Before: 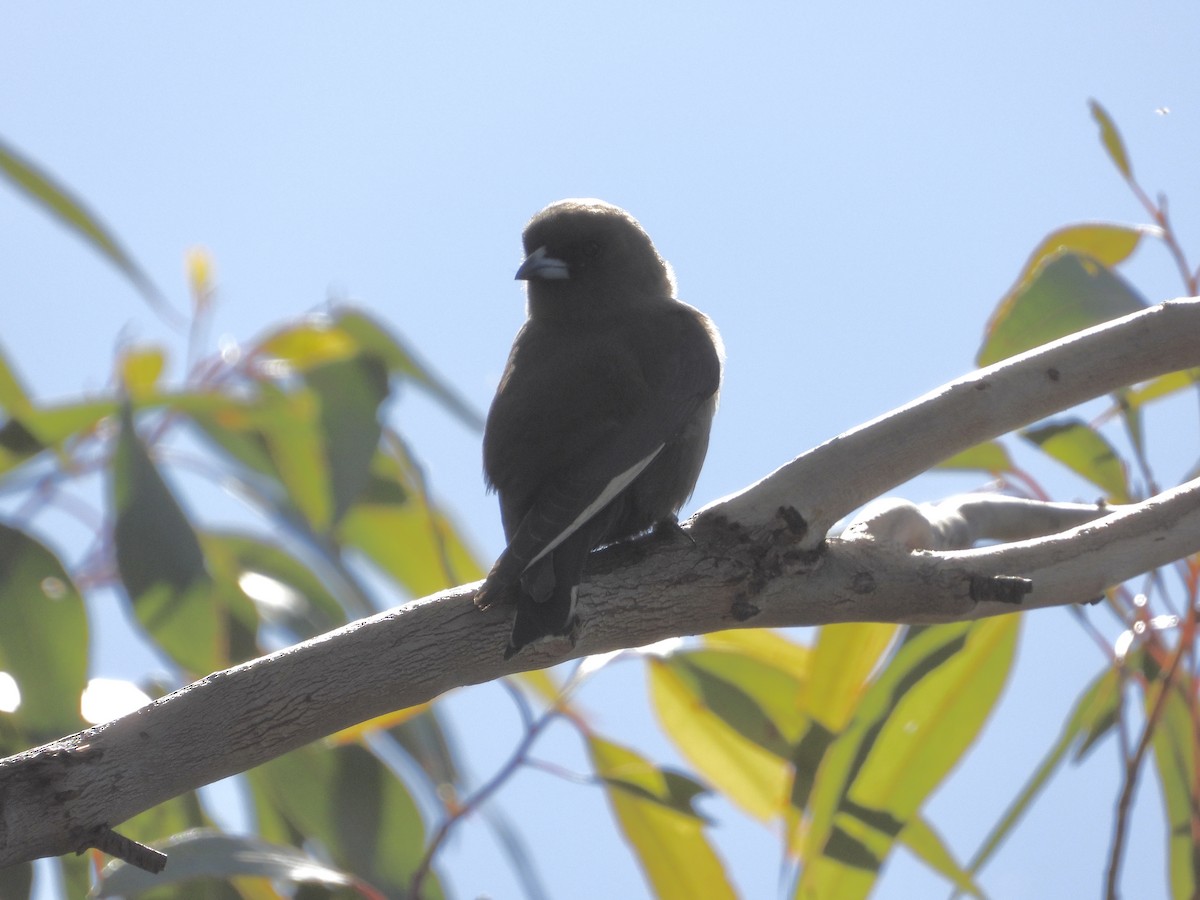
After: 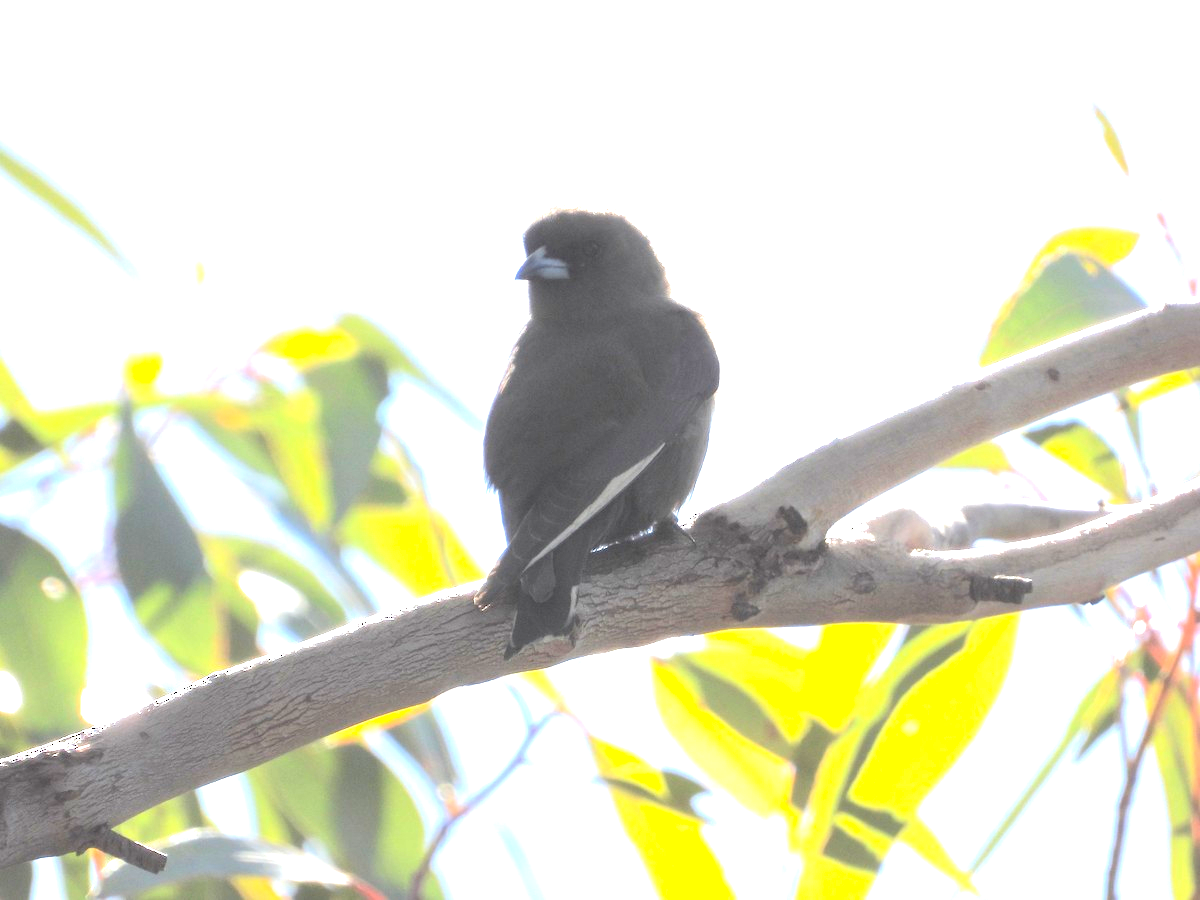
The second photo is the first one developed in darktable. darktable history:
exposure: black level correction 0, exposure 1.661 EV, compensate exposure bias true, compensate highlight preservation false
